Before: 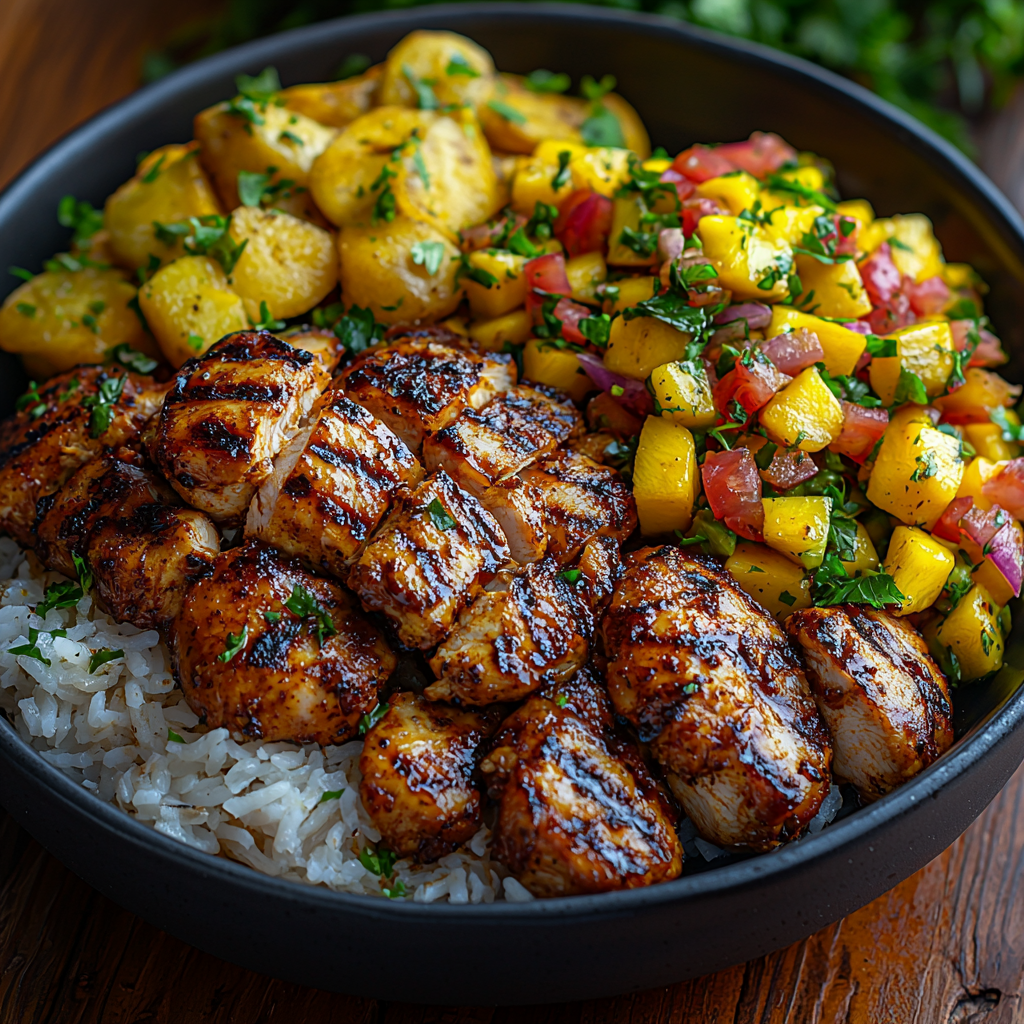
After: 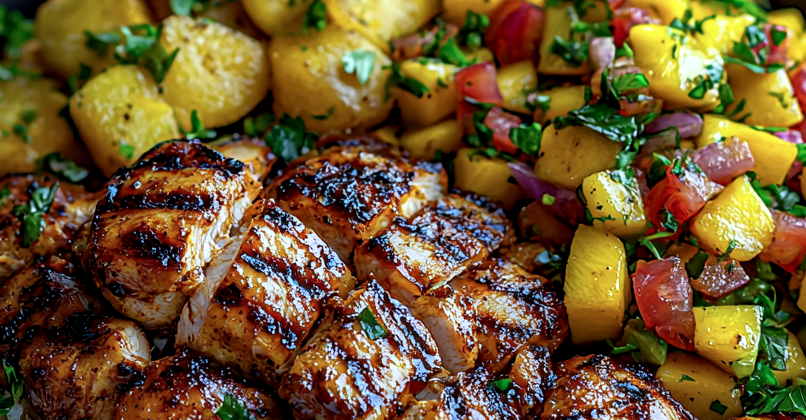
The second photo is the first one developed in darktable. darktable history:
local contrast: highlights 25%, shadows 73%, midtone range 0.747
color calibration: x 0.37, y 0.382, temperature 4312.71 K
crop: left 6.811%, top 18.707%, right 14.469%, bottom 40.269%
